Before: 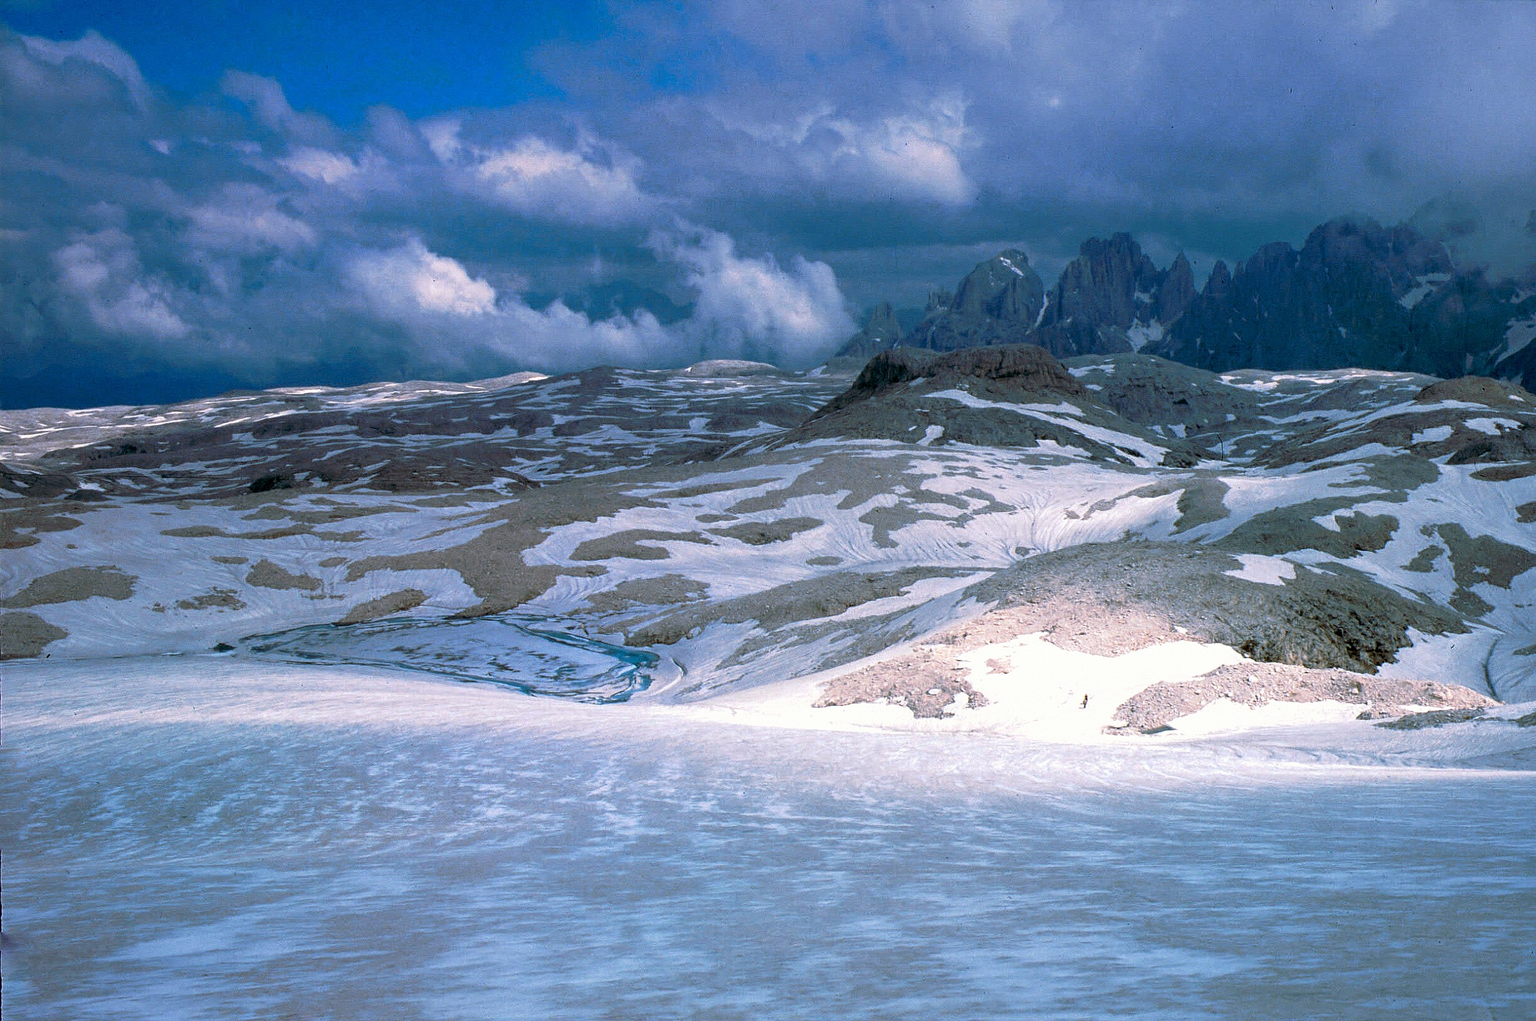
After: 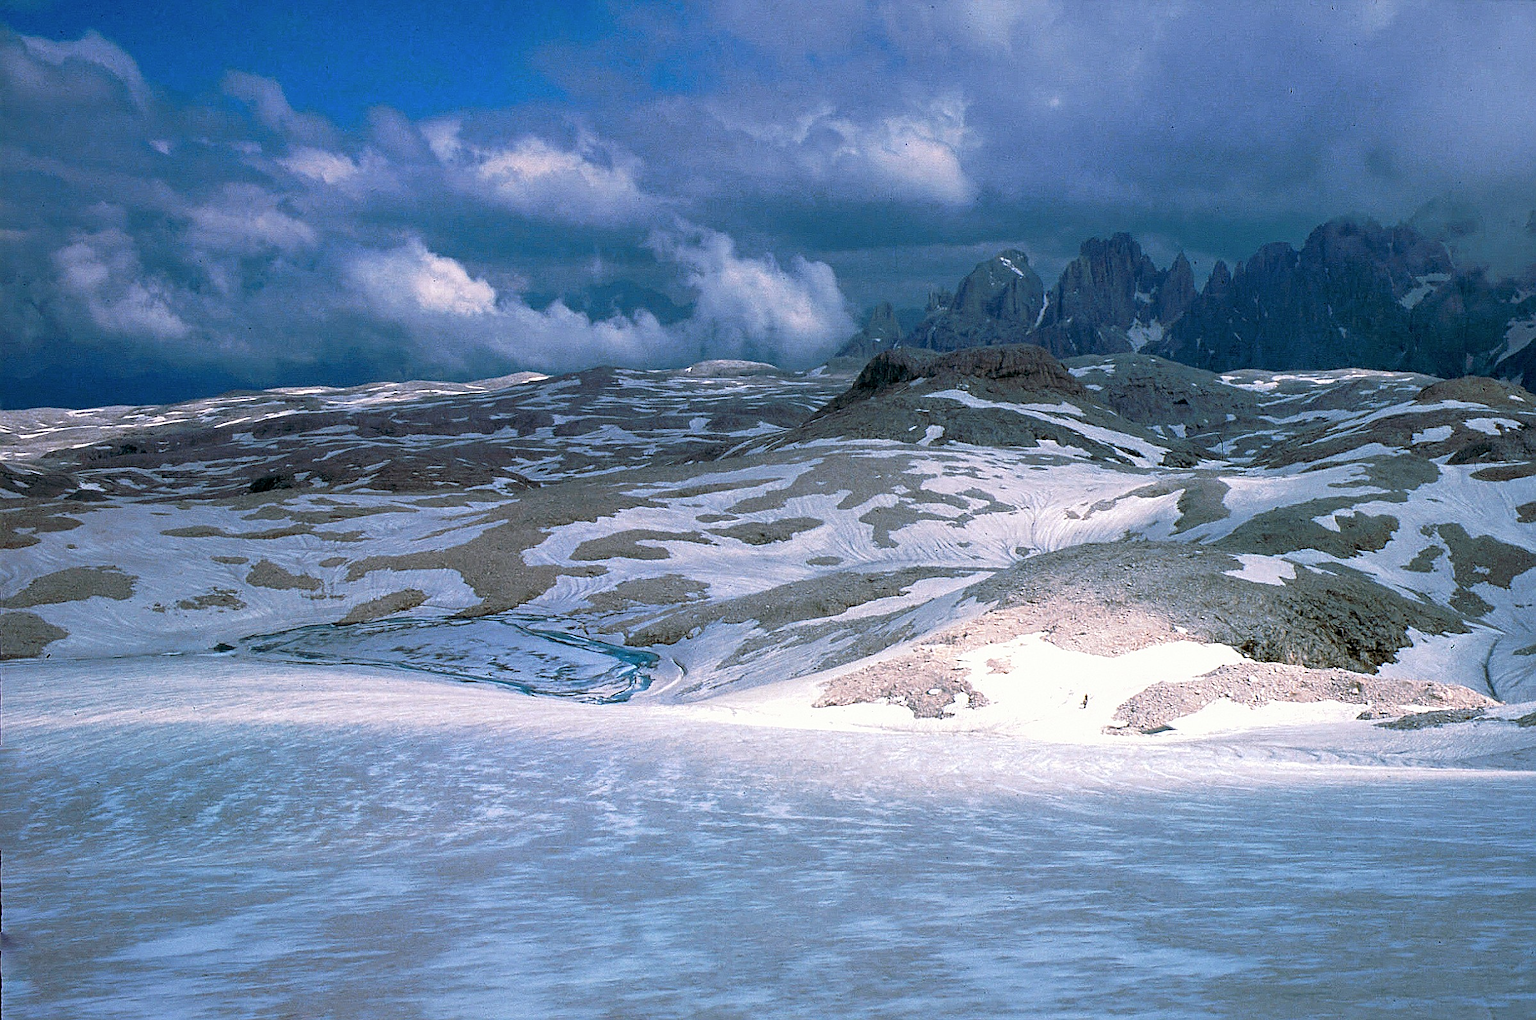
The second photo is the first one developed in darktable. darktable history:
sharpen: on, module defaults
contrast brightness saturation: saturation -0.04
